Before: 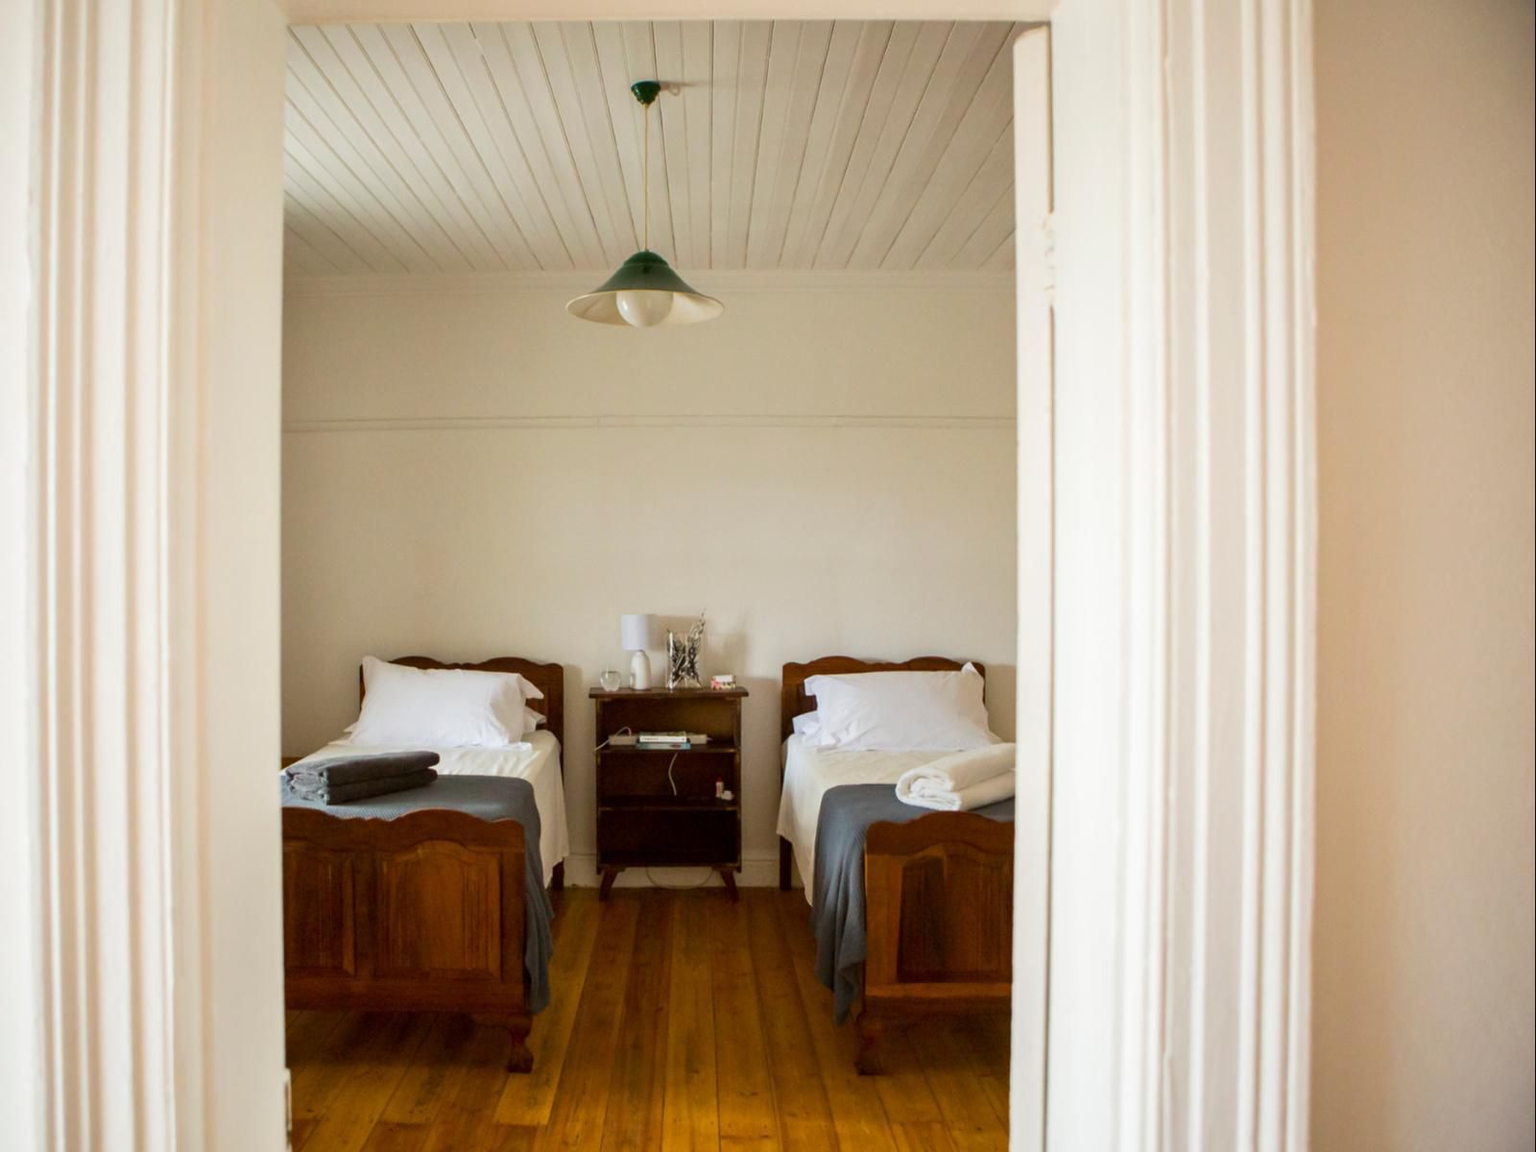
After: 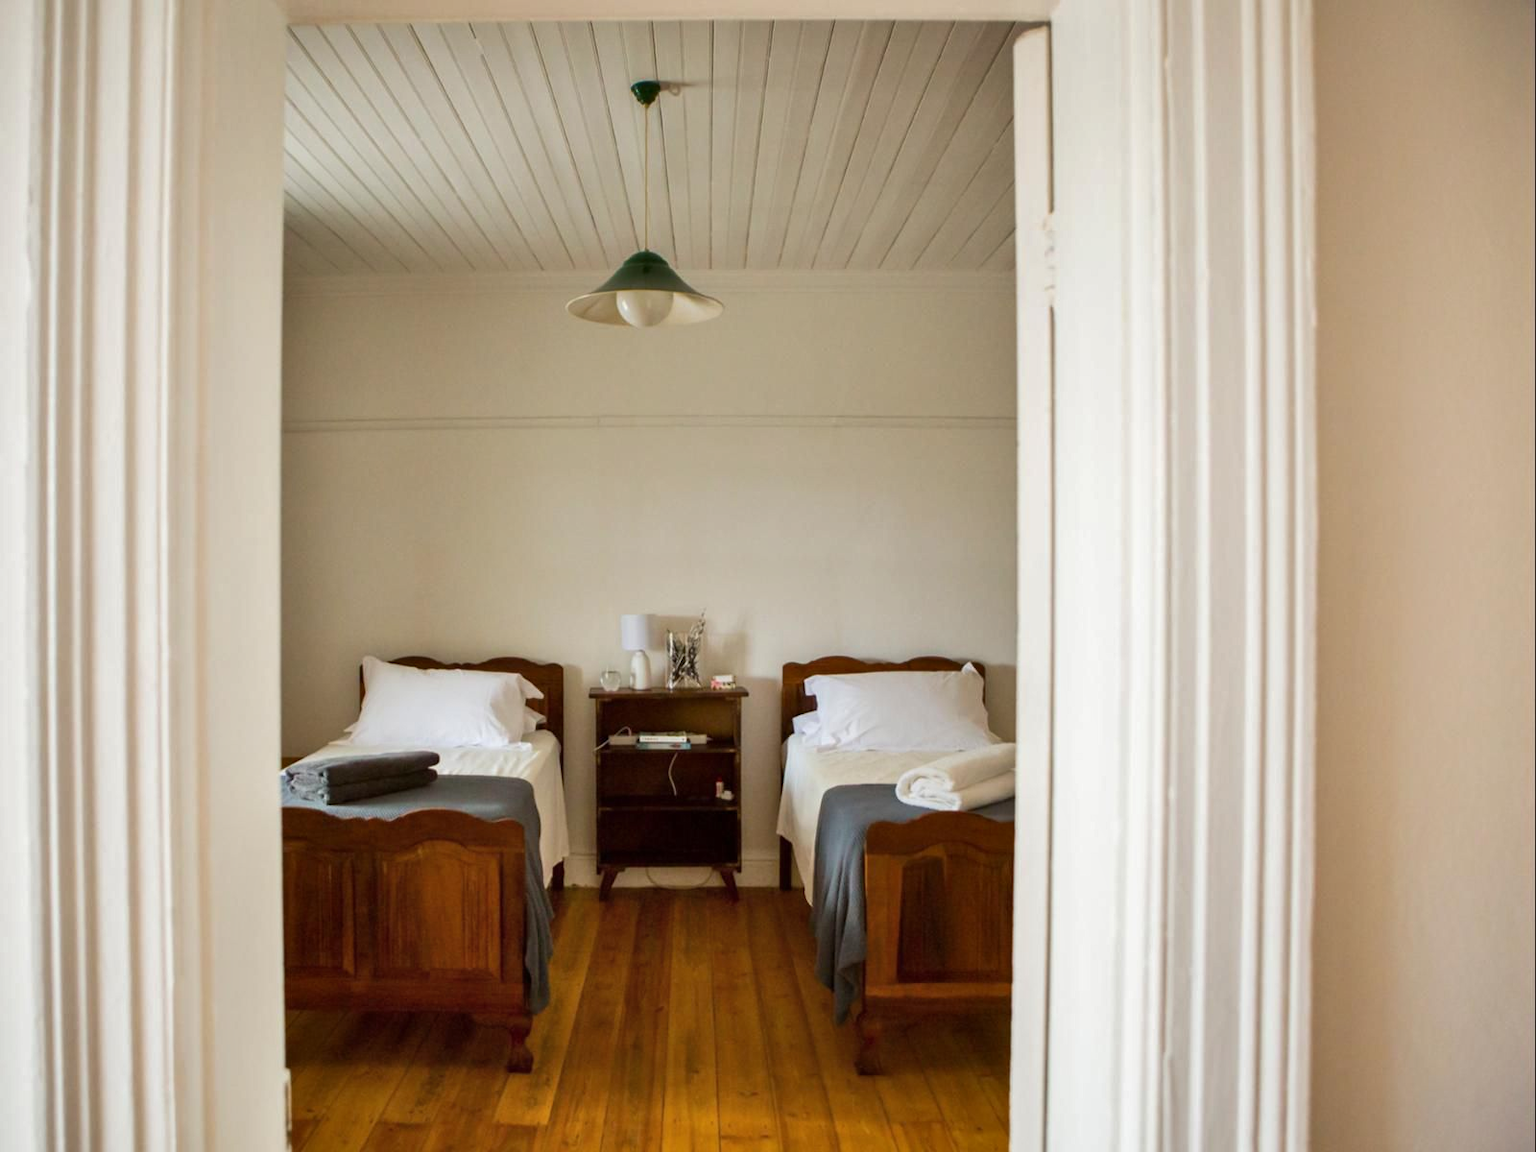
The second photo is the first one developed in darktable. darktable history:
shadows and highlights: highlights color adjustment 0.4%, soften with gaussian
